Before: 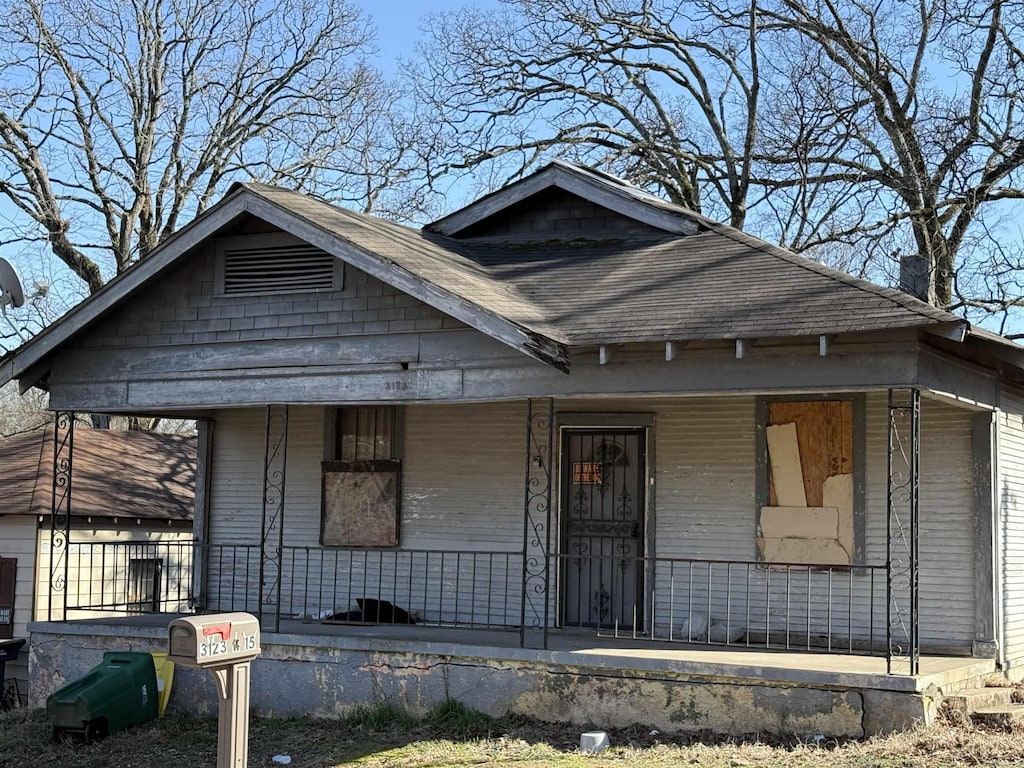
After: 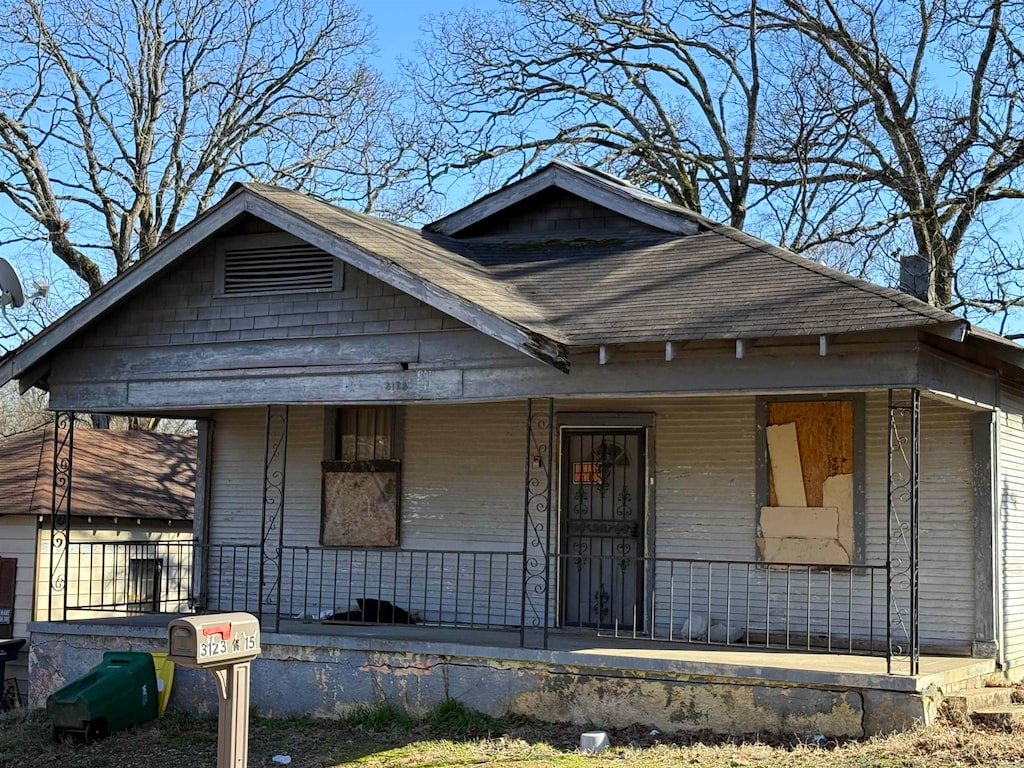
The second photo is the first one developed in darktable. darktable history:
contrast brightness saturation: brightness -0.015, saturation 0.348
